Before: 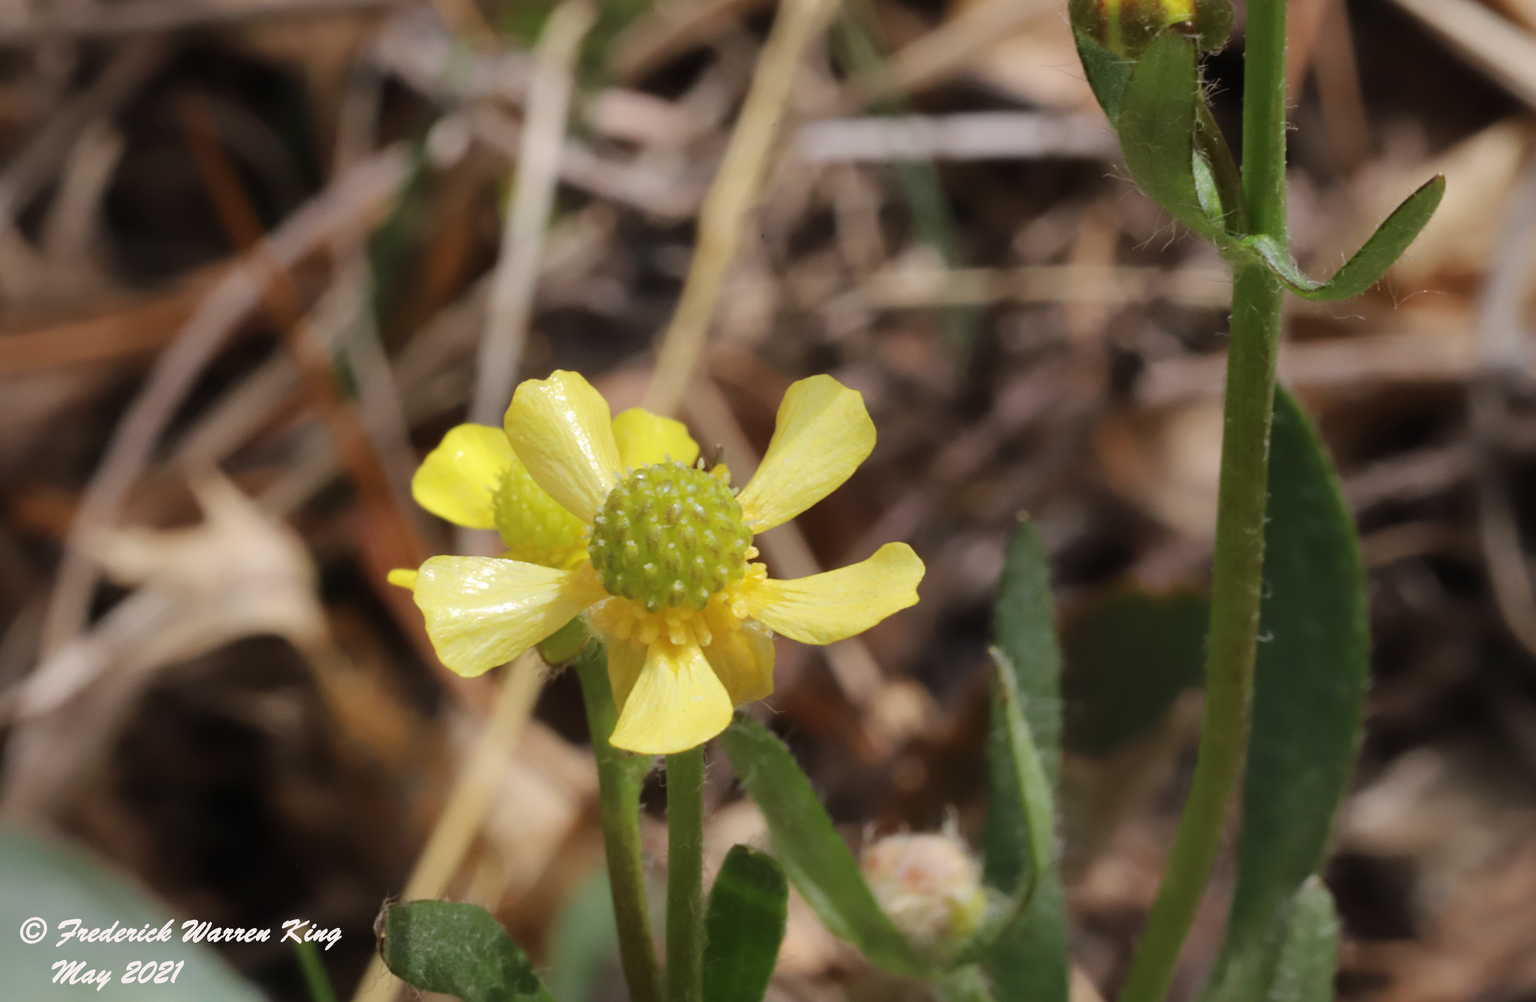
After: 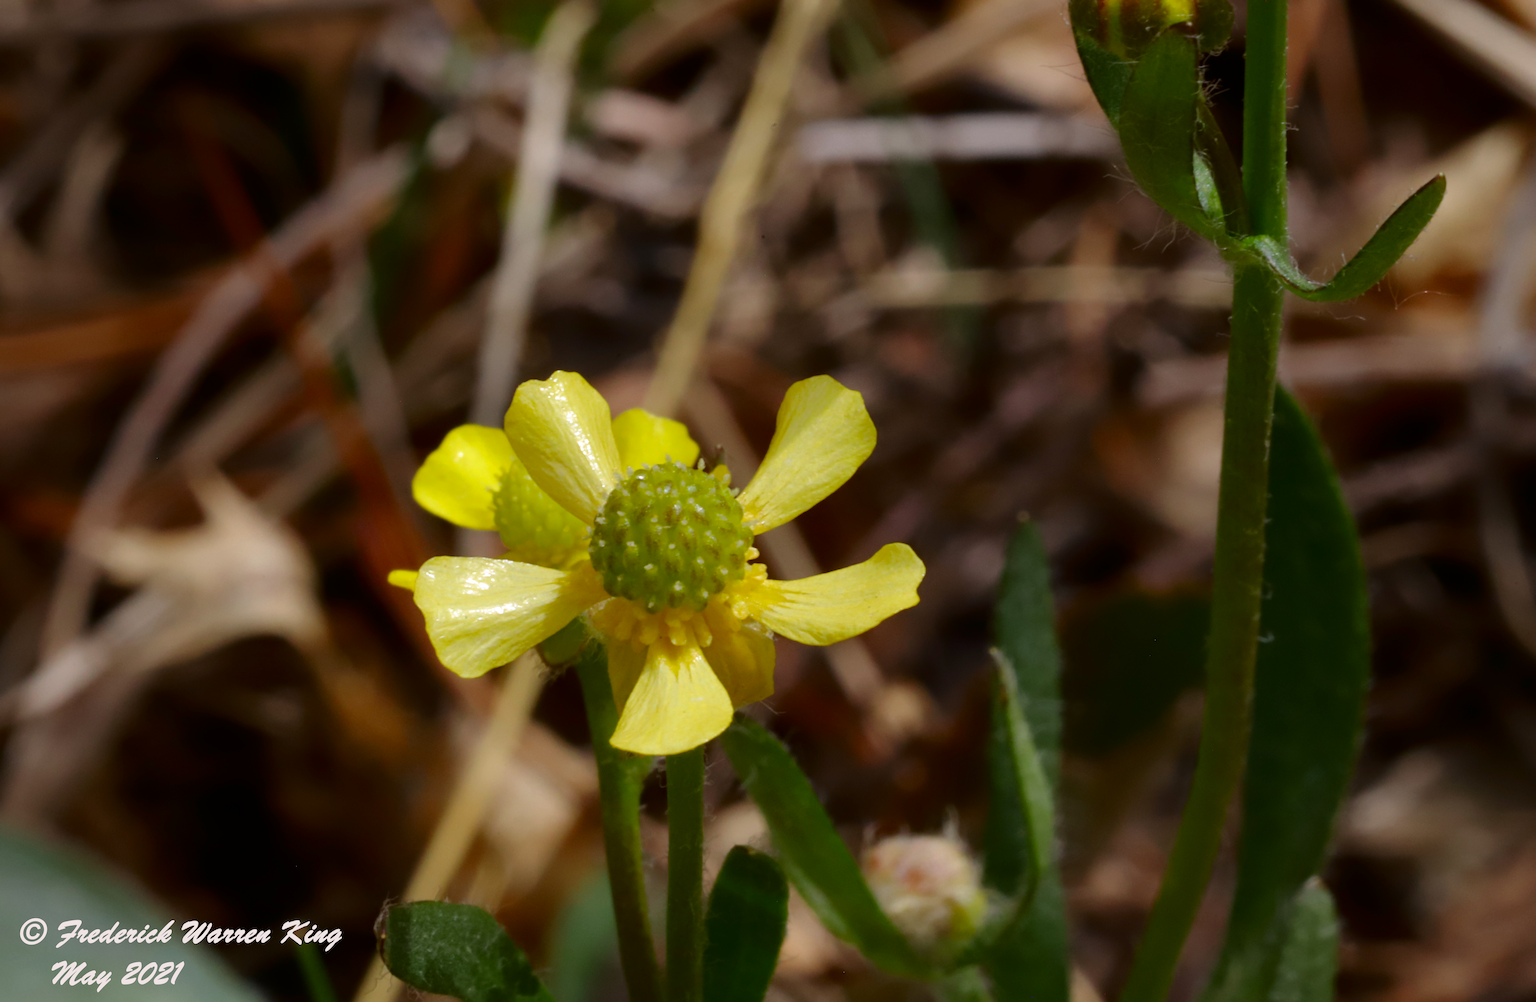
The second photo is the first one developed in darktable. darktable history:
crop: left 0.028%
contrast brightness saturation: brightness -0.247, saturation 0.195
